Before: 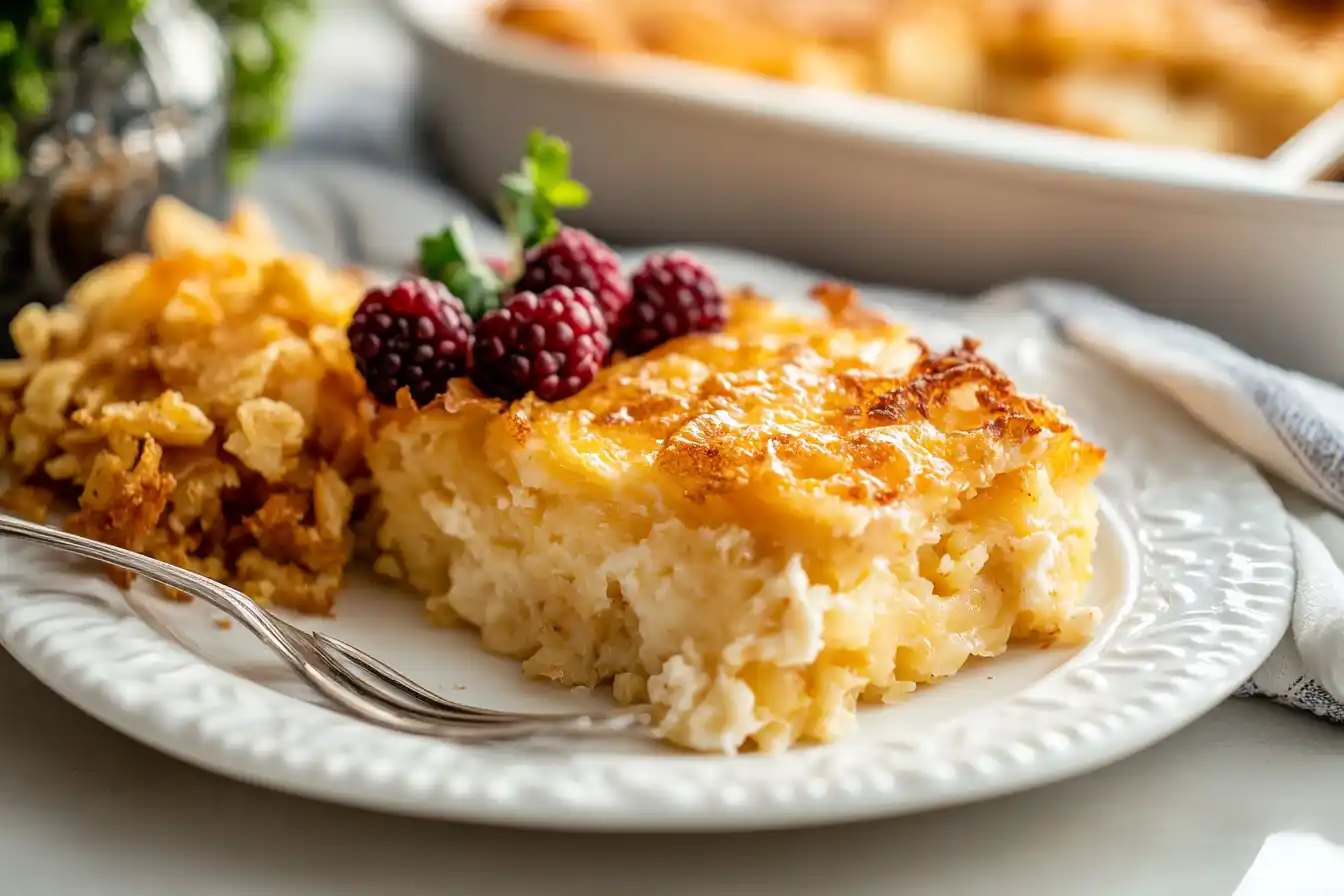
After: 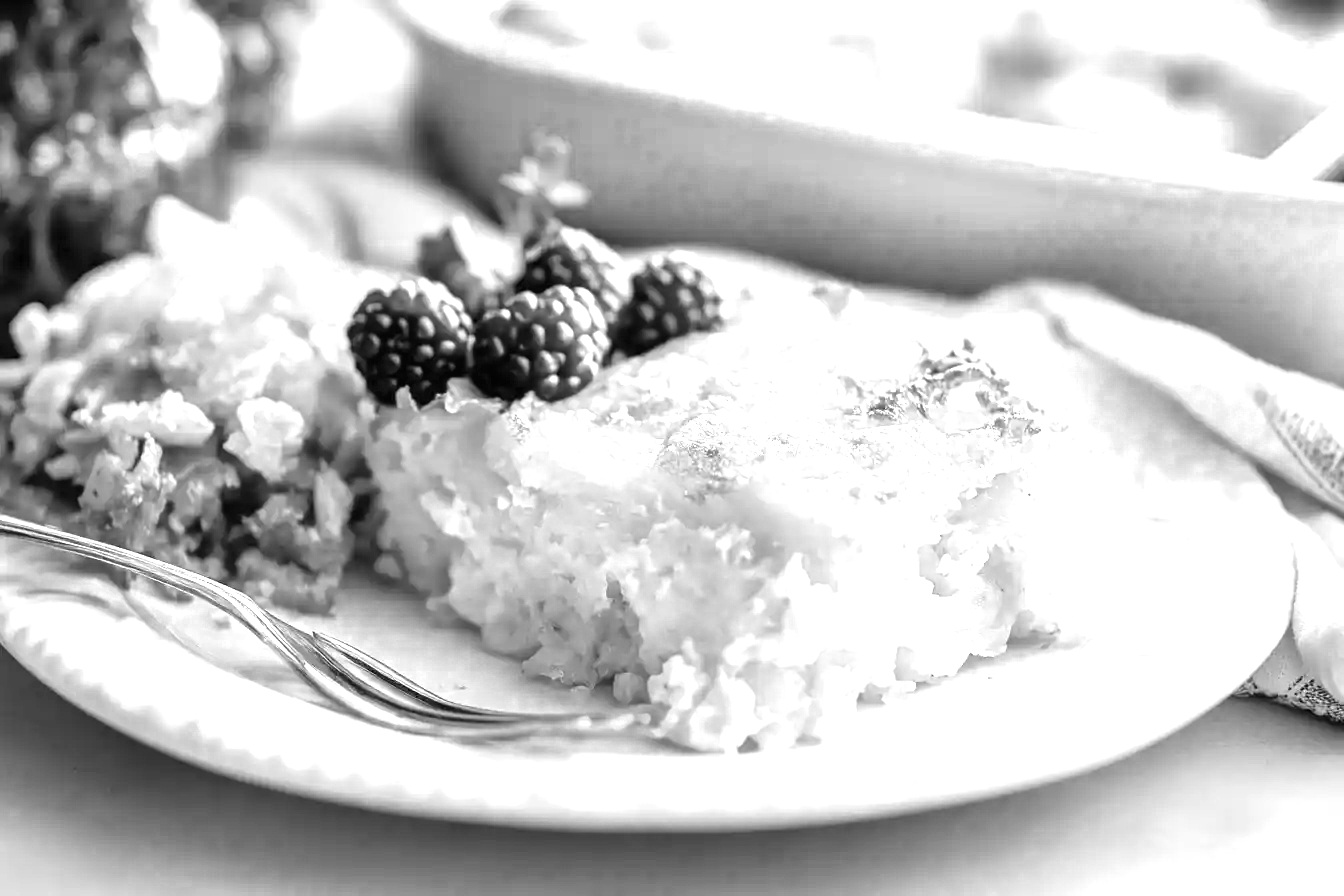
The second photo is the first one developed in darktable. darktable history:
color balance rgb: shadows lift › luminance 0.877%, shadows lift › chroma 0.552%, shadows lift › hue 19.83°, power › hue 61.12°, linear chroma grading › global chroma 14.609%, perceptual saturation grading › global saturation 35.239%, global vibrance 20%
exposure: black level correction 0, exposure 1 EV, compensate highlight preservation false
color zones: curves: ch0 [(0.004, 0.588) (0.116, 0.636) (0.259, 0.476) (0.423, 0.464) (0.75, 0.5)]; ch1 [(0, 0) (0.143, 0) (0.286, 0) (0.429, 0) (0.571, 0) (0.714, 0) (0.857, 0)]
